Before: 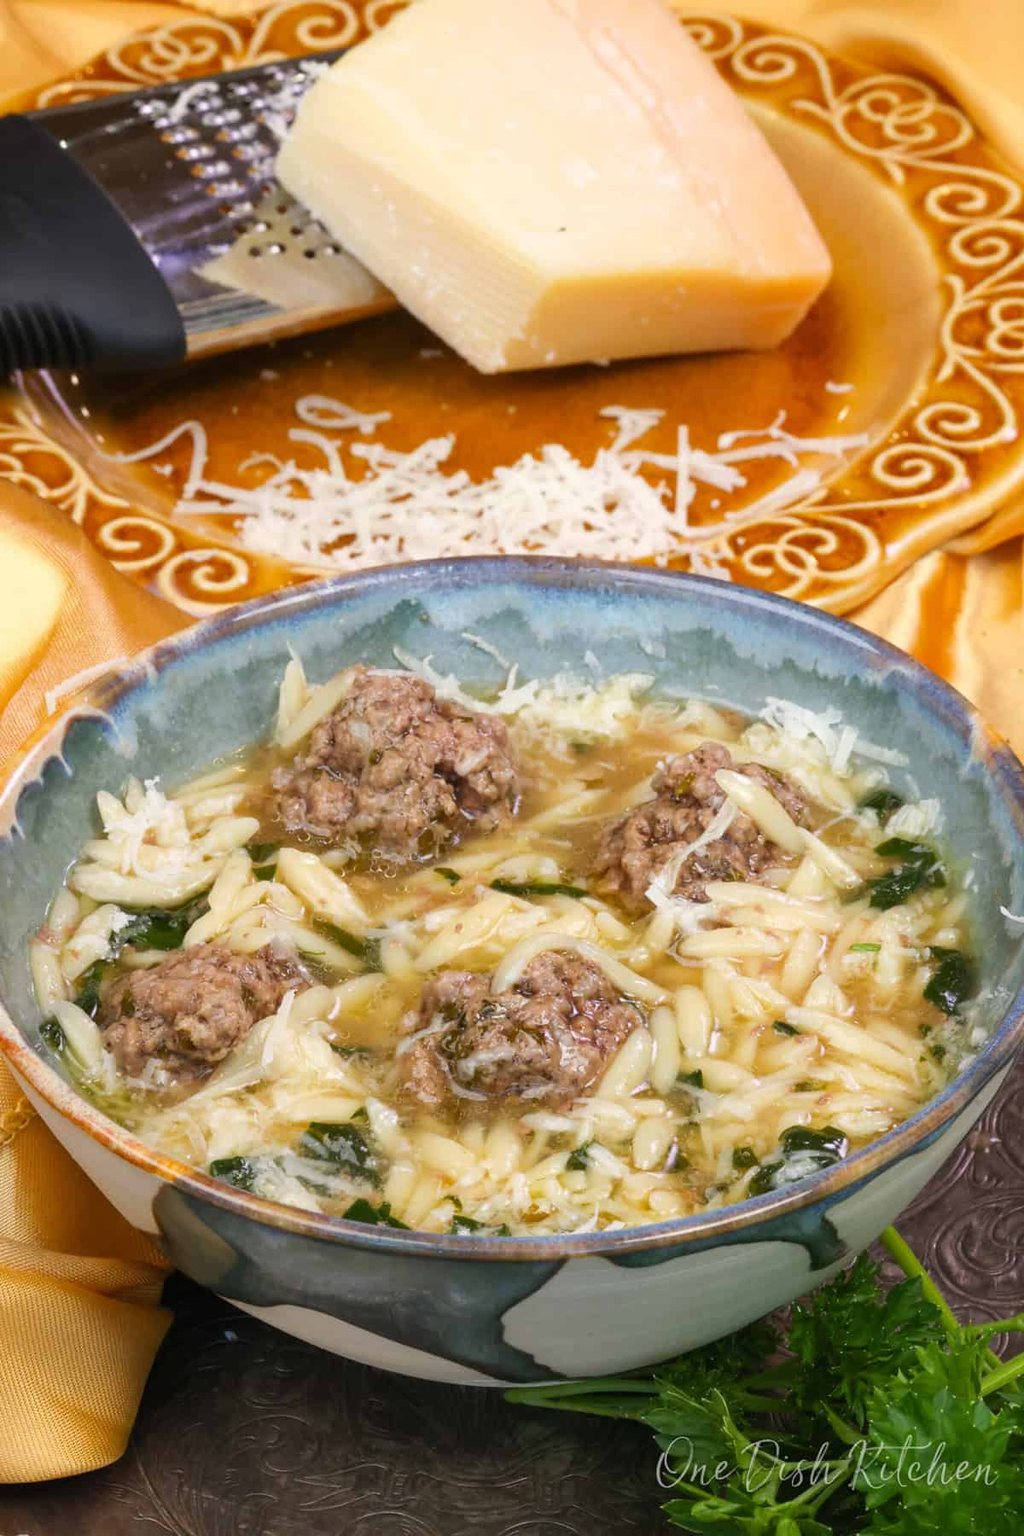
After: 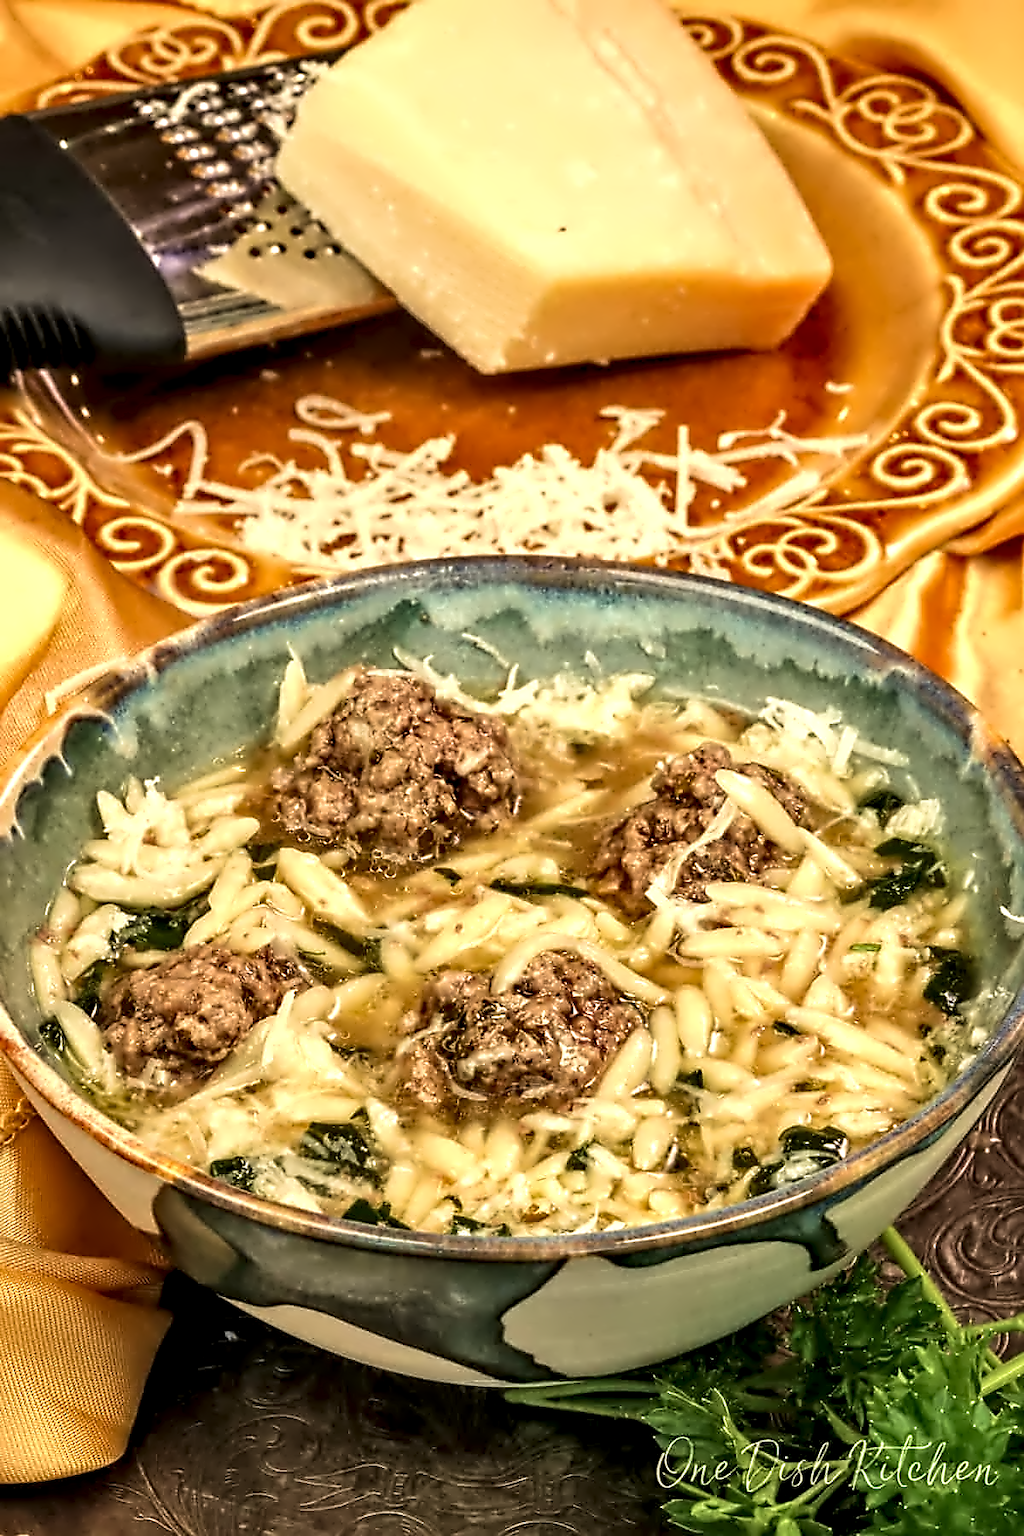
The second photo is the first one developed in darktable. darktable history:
velvia: on, module defaults
local contrast: detail 150%
white balance: red 1.08, blue 0.791
sharpen: on, module defaults
contrast equalizer: octaves 7, y [[0.5, 0.542, 0.583, 0.625, 0.667, 0.708], [0.5 ×6], [0.5 ×6], [0, 0.033, 0.067, 0.1, 0.133, 0.167], [0, 0.05, 0.1, 0.15, 0.2, 0.25]]
shadows and highlights: shadows 32, highlights -32, soften with gaussian
